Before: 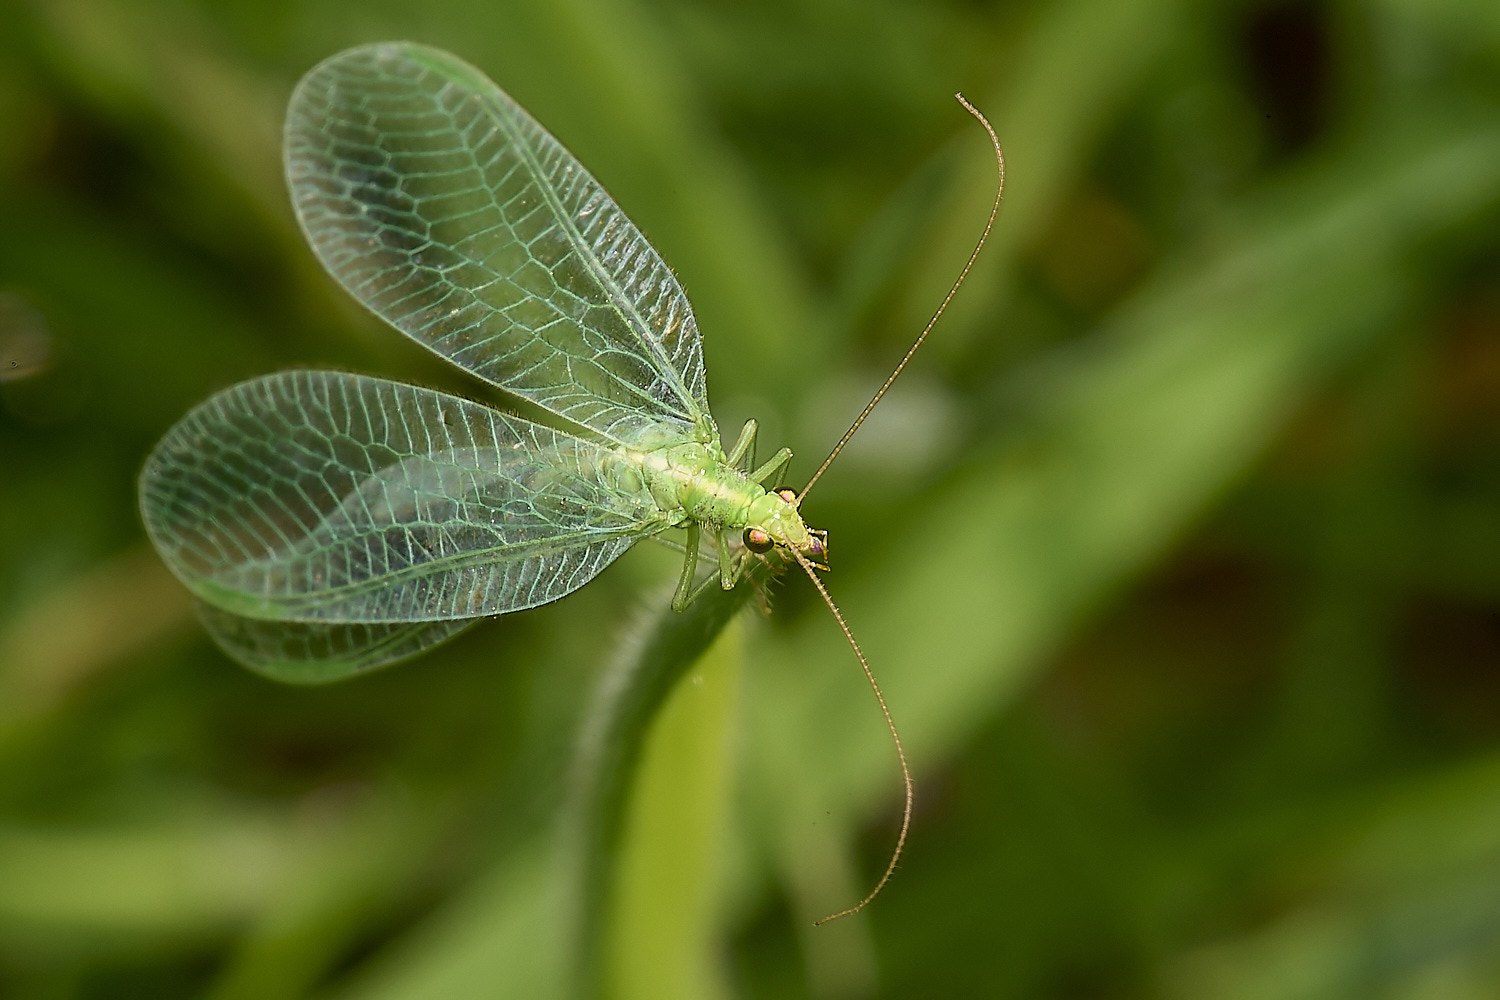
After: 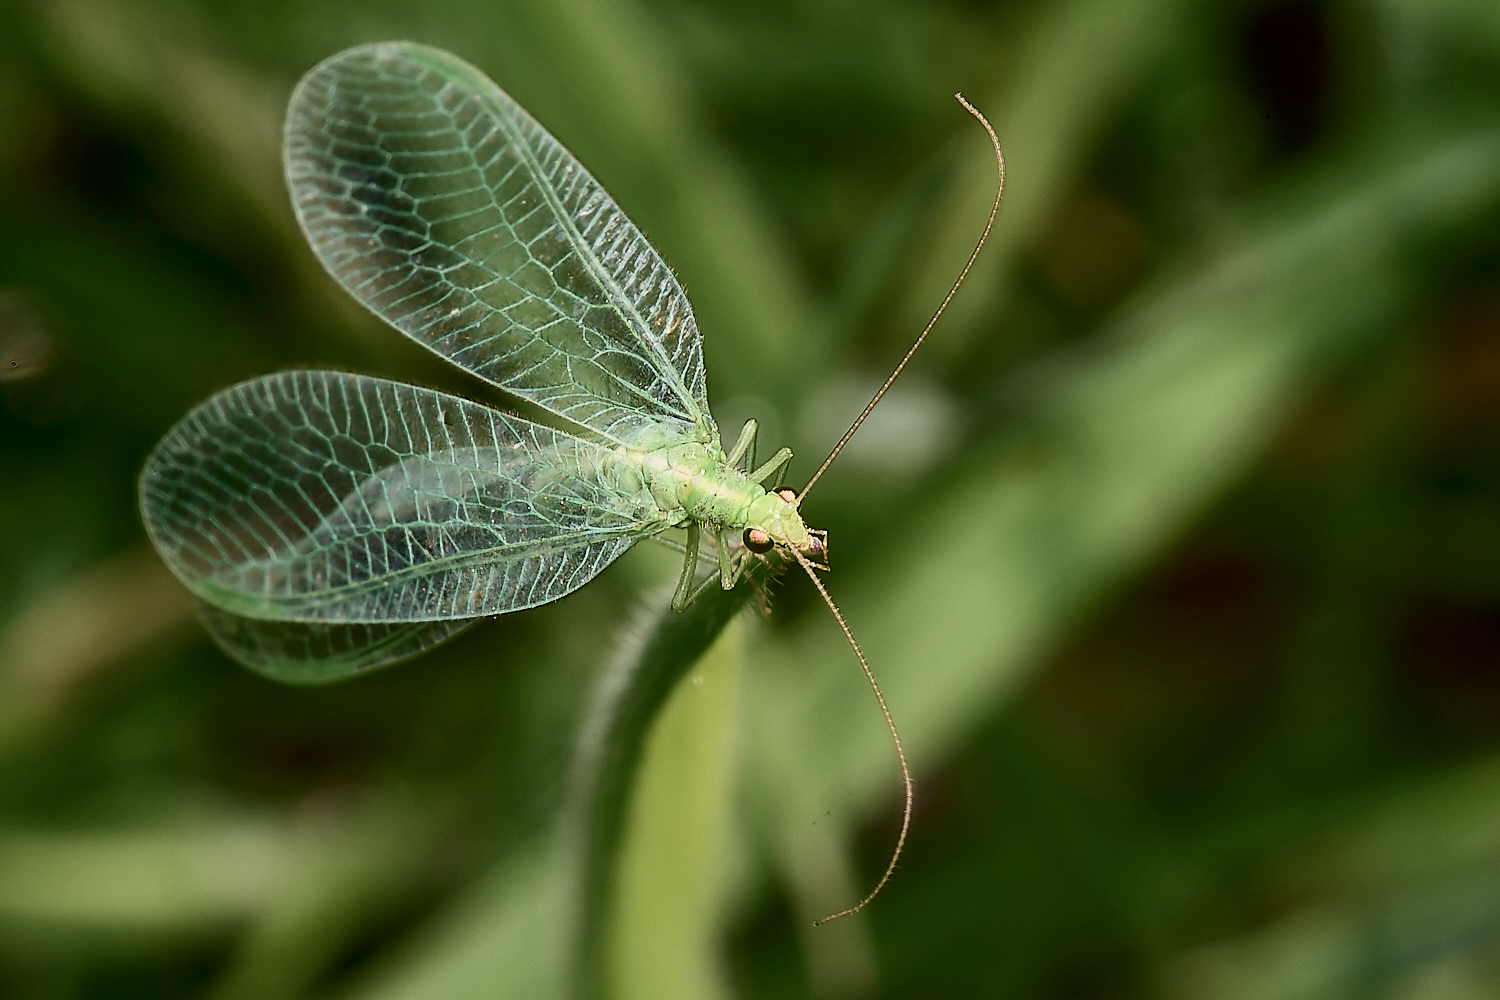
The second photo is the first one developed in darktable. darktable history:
shadows and highlights: shadows 25.27, white point adjustment -2.98, highlights -30.21
contrast brightness saturation: contrast 0.254, saturation -0.316
